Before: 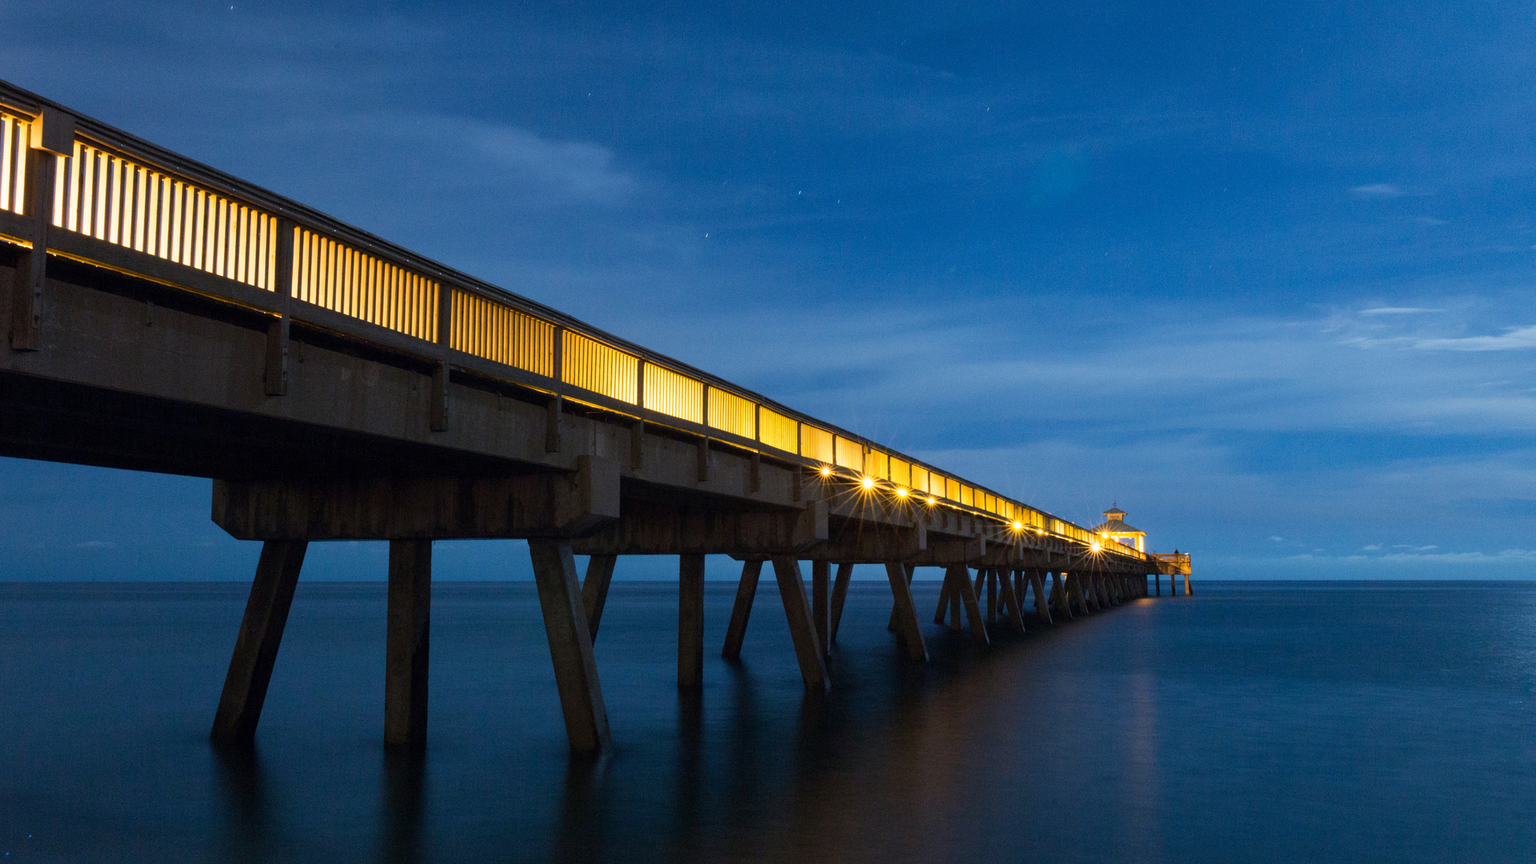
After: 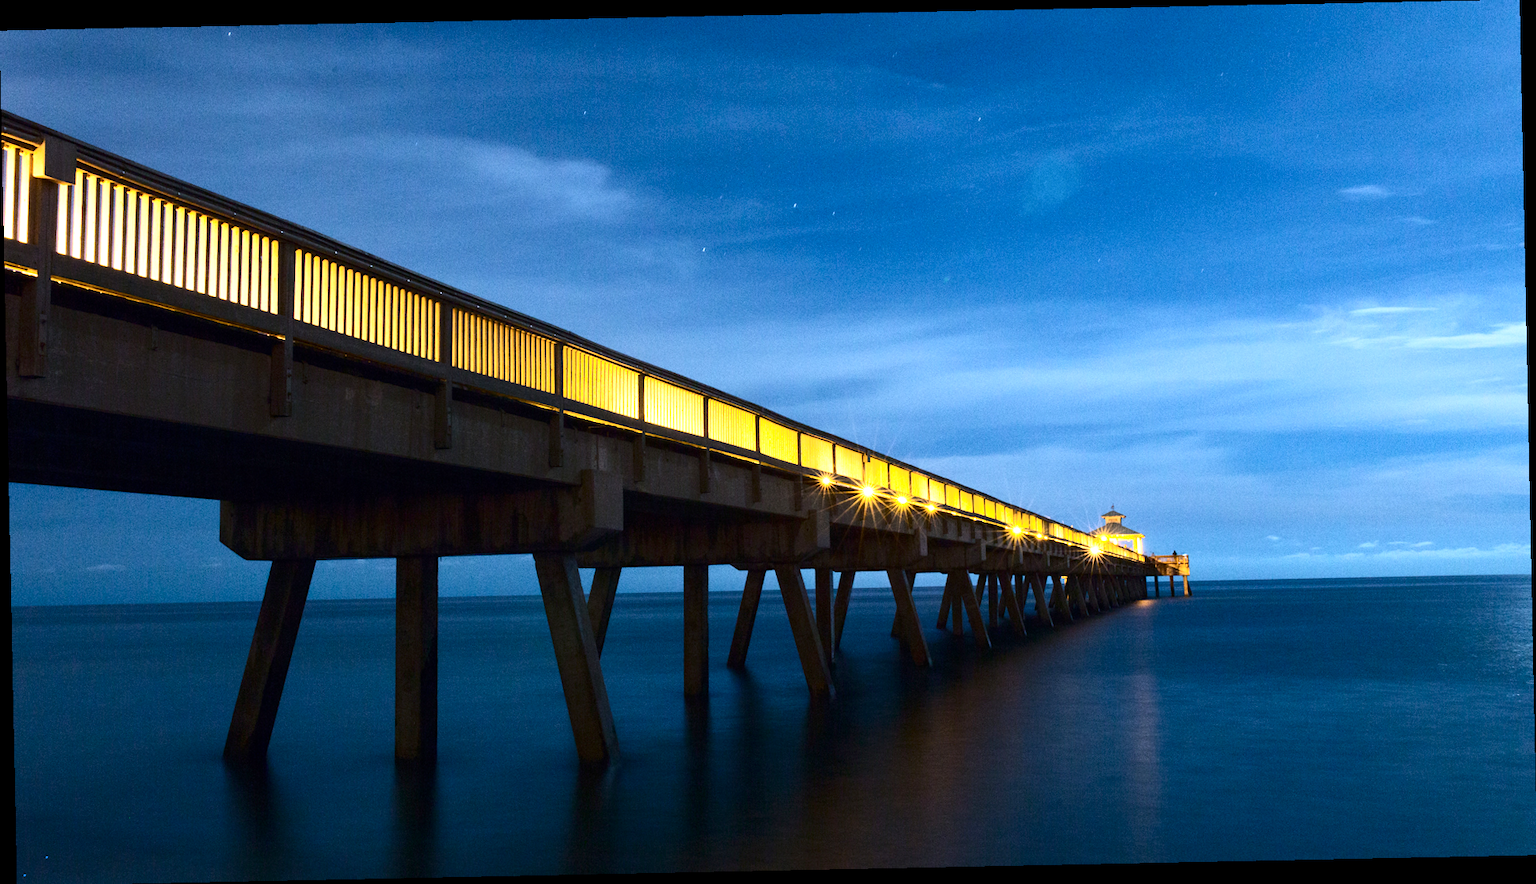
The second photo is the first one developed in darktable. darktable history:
contrast brightness saturation: contrast 0.28
rotate and perspective: rotation -1.17°, automatic cropping off
exposure: exposure 0.74 EV, compensate highlight preservation false
